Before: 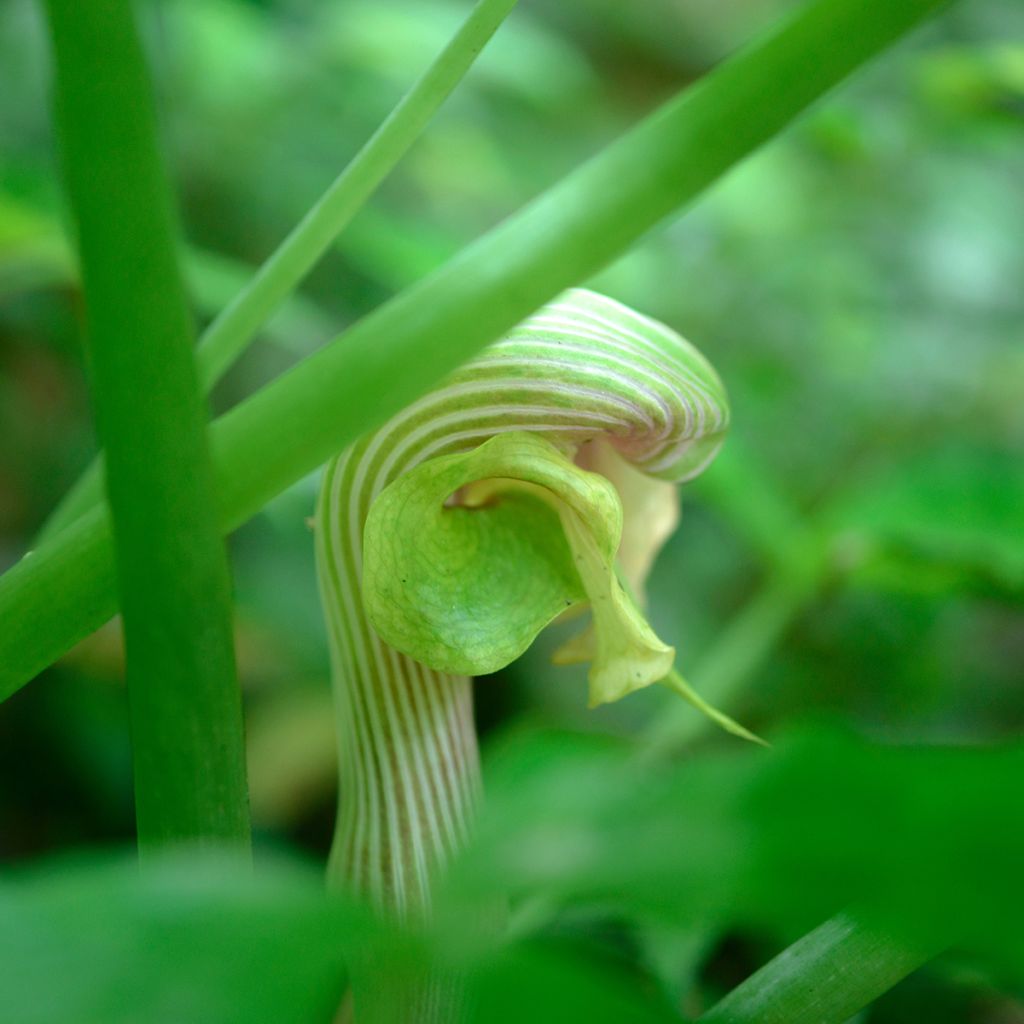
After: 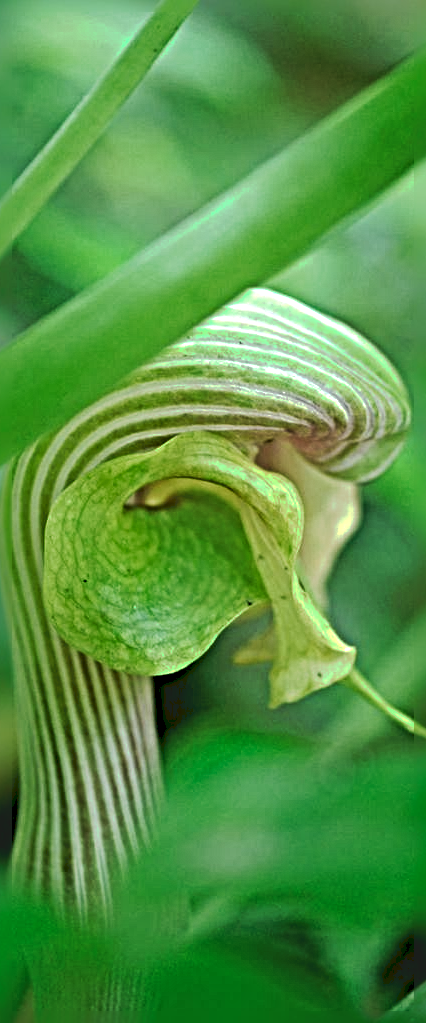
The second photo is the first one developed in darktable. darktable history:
tone curve: curves: ch0 [(0, 0) (0.003, 0.096) (0.011, 0.096) (0.025, 0.098) (0.044, 0.099) (0.069, 0.106) (0.1, 0.128) (0.136, 0.153) (0.177, 0.186) (0.224, 0.218) (0.277, 0.265) (0.335, 0.316) (0.399, 0.374) (0.468, 0.445) (0.543, 0.526) (0.623, 0.605) (0.709, 0.681) (0.801, 0.758) (0.898, 0.819) (1, 1)], preserve colors none
crop: left 31.229%, right 27.105%
sharpen: radius 6.3, amount 1.8, threshold 0
